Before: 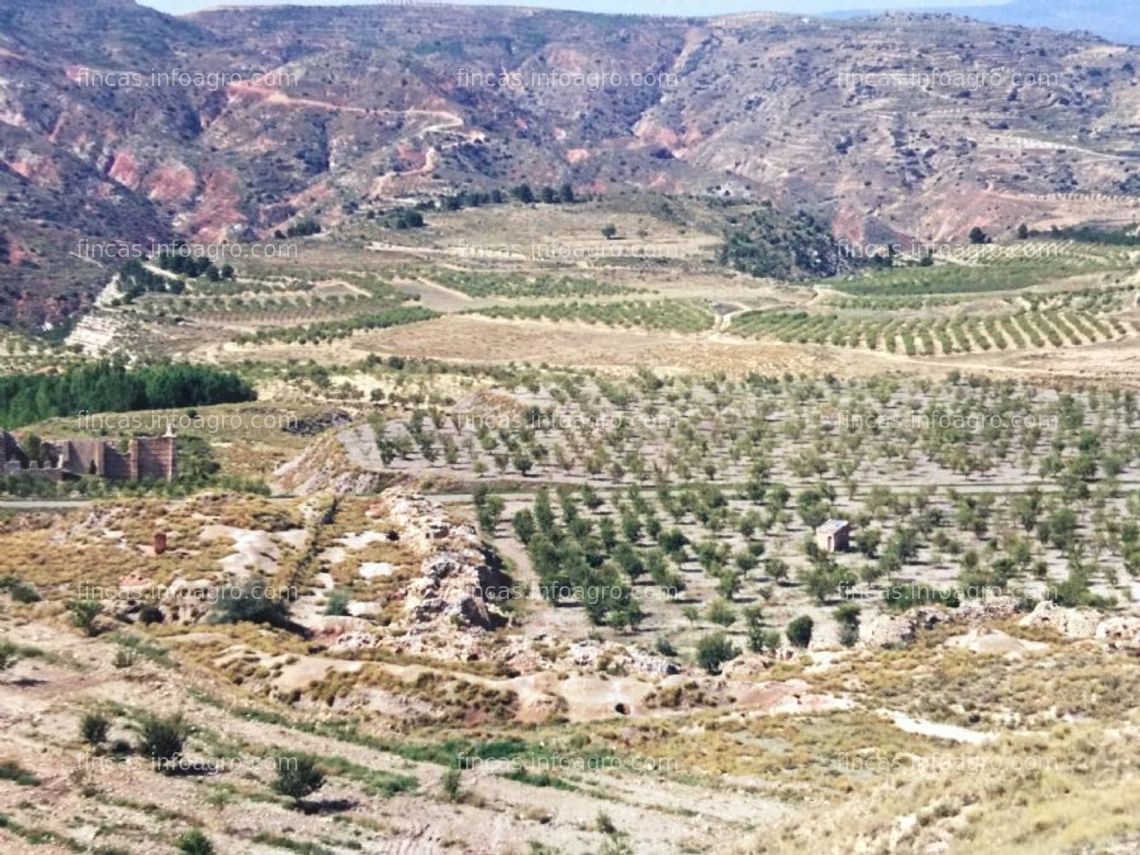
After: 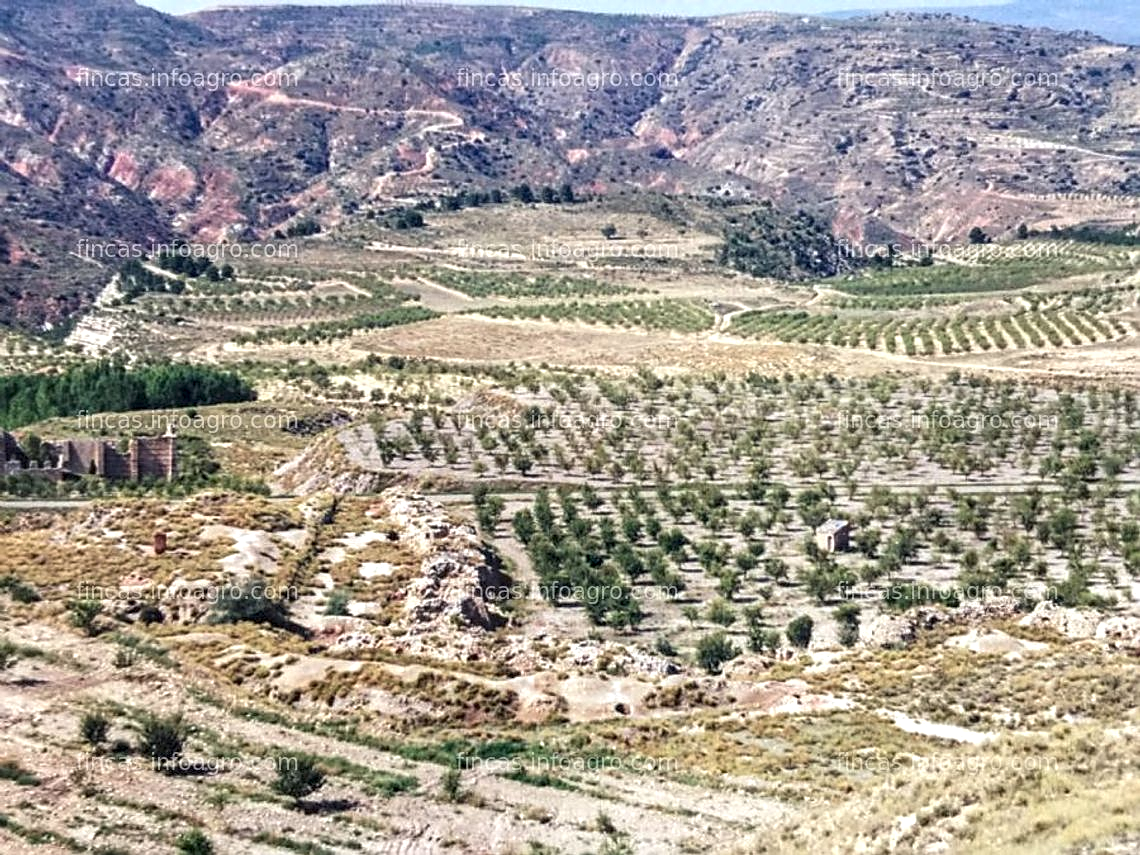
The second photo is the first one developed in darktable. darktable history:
local contrast: detail 142%
sharpen: on, module defaults
